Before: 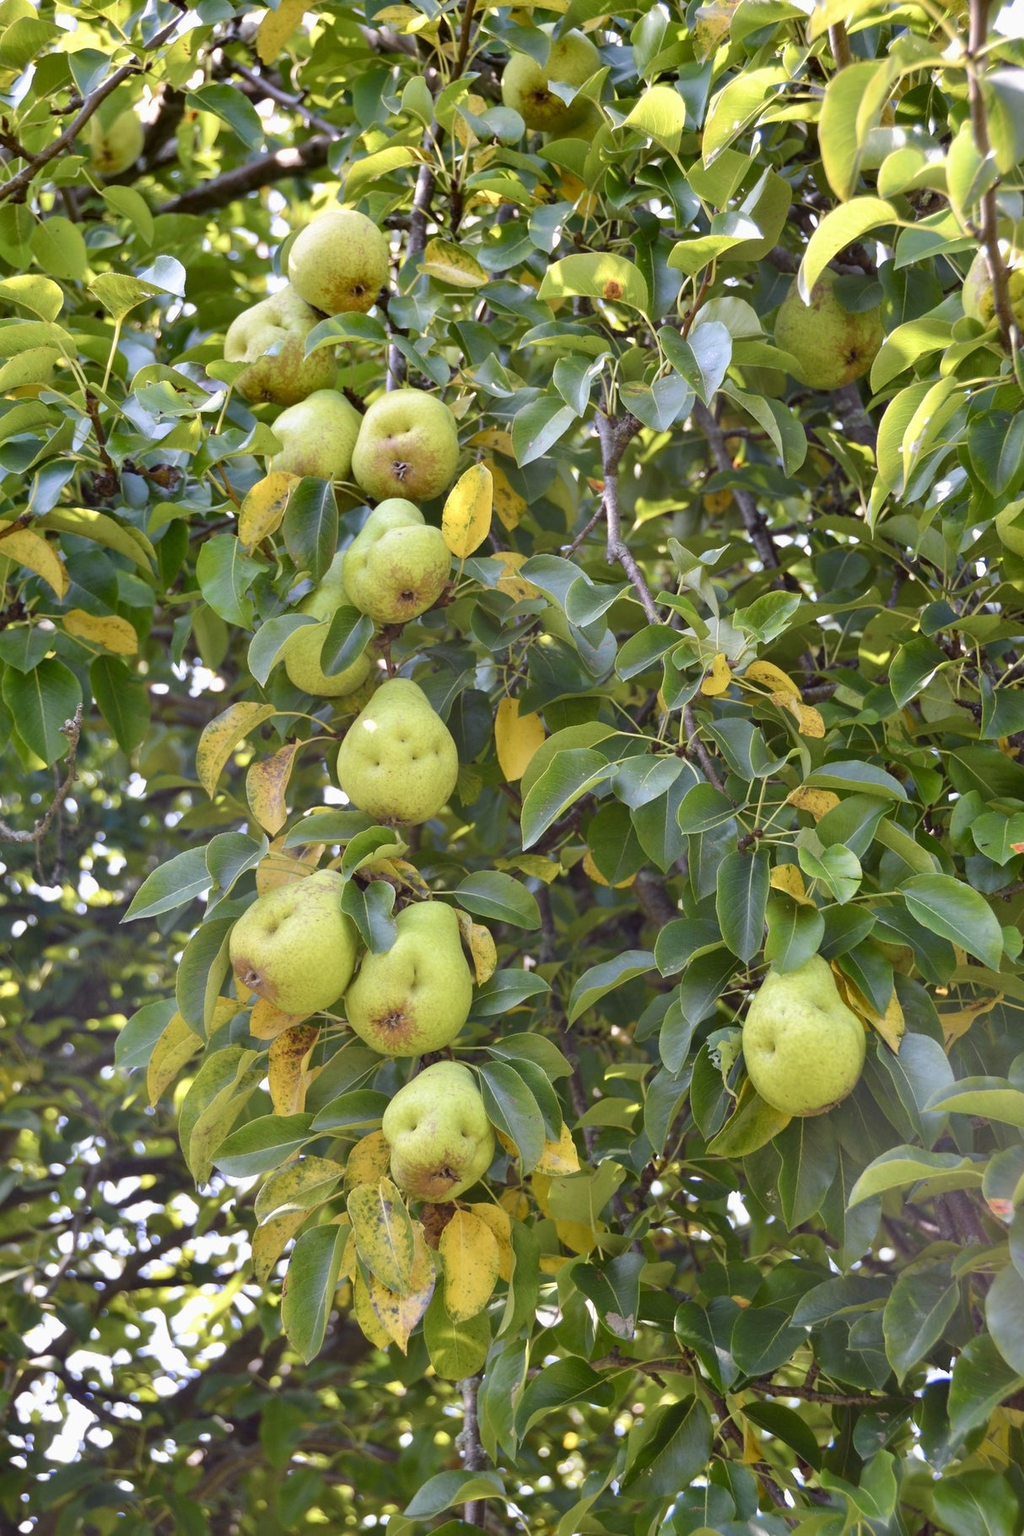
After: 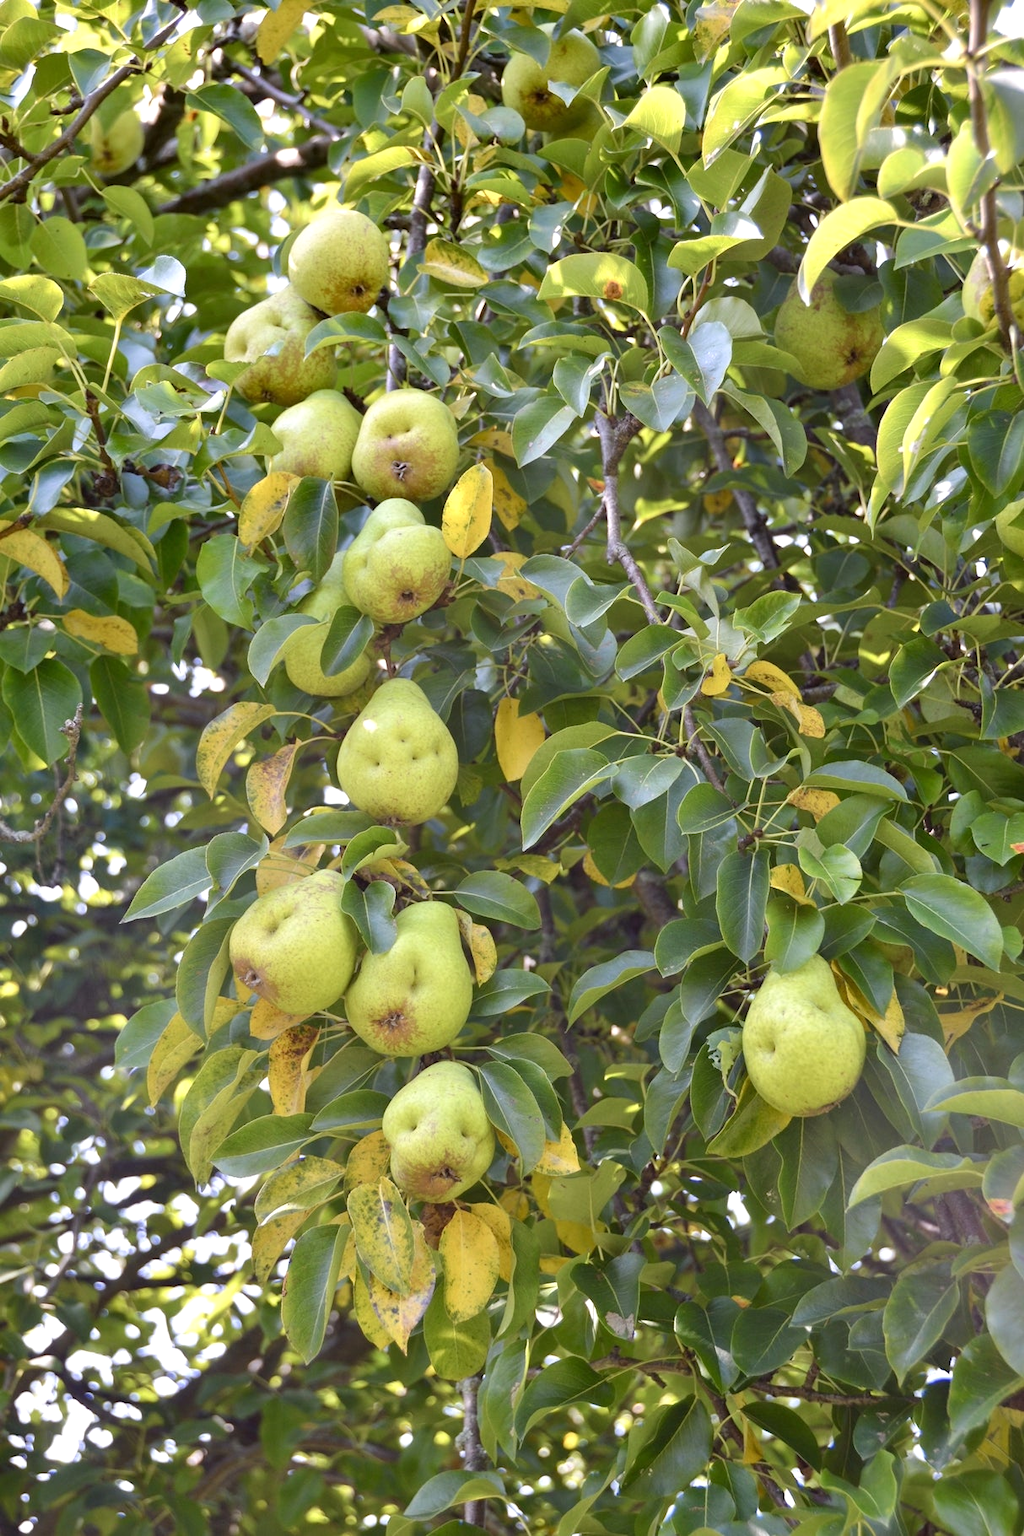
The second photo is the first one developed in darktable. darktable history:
exposure: exposure 0.164 EV, compensate highlight preservation false
